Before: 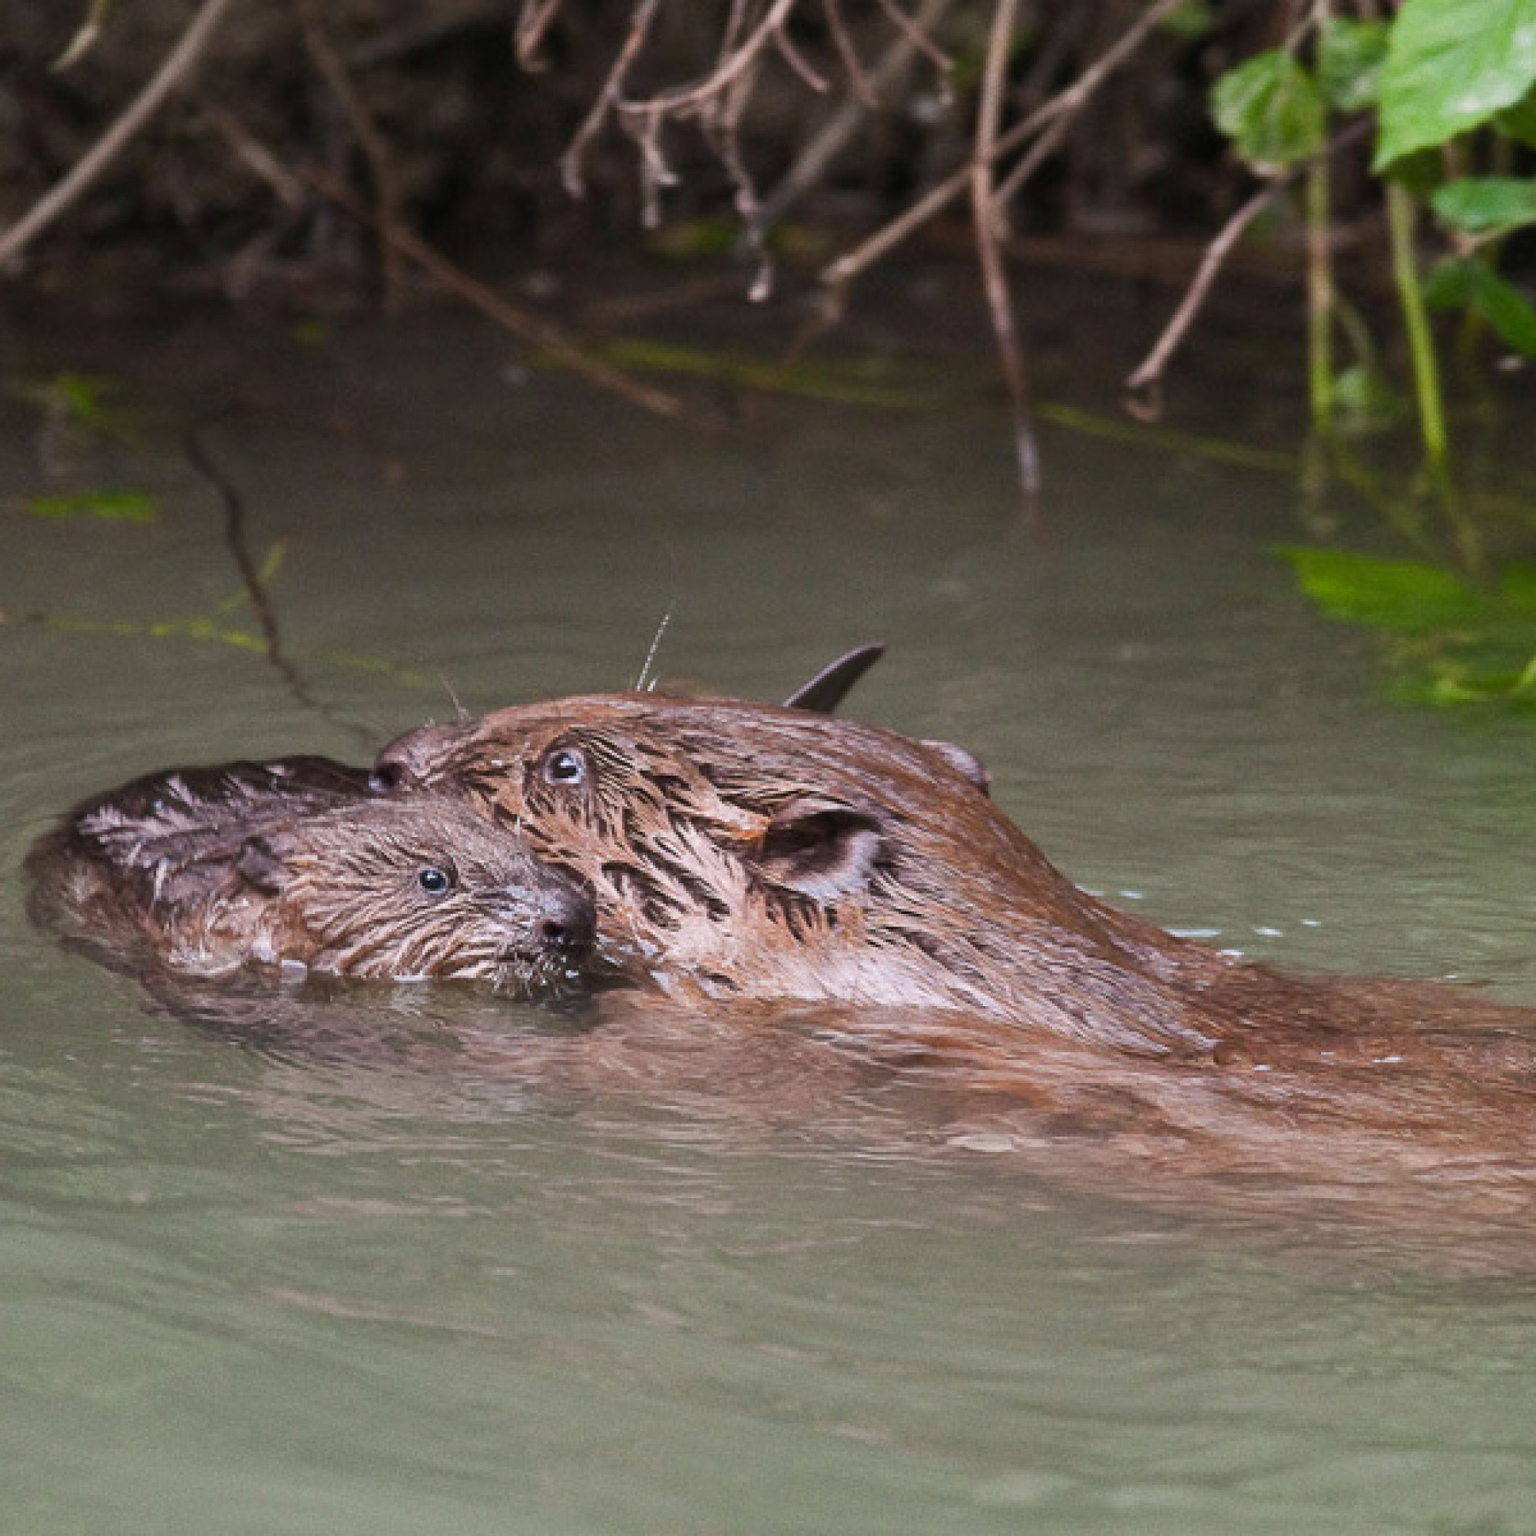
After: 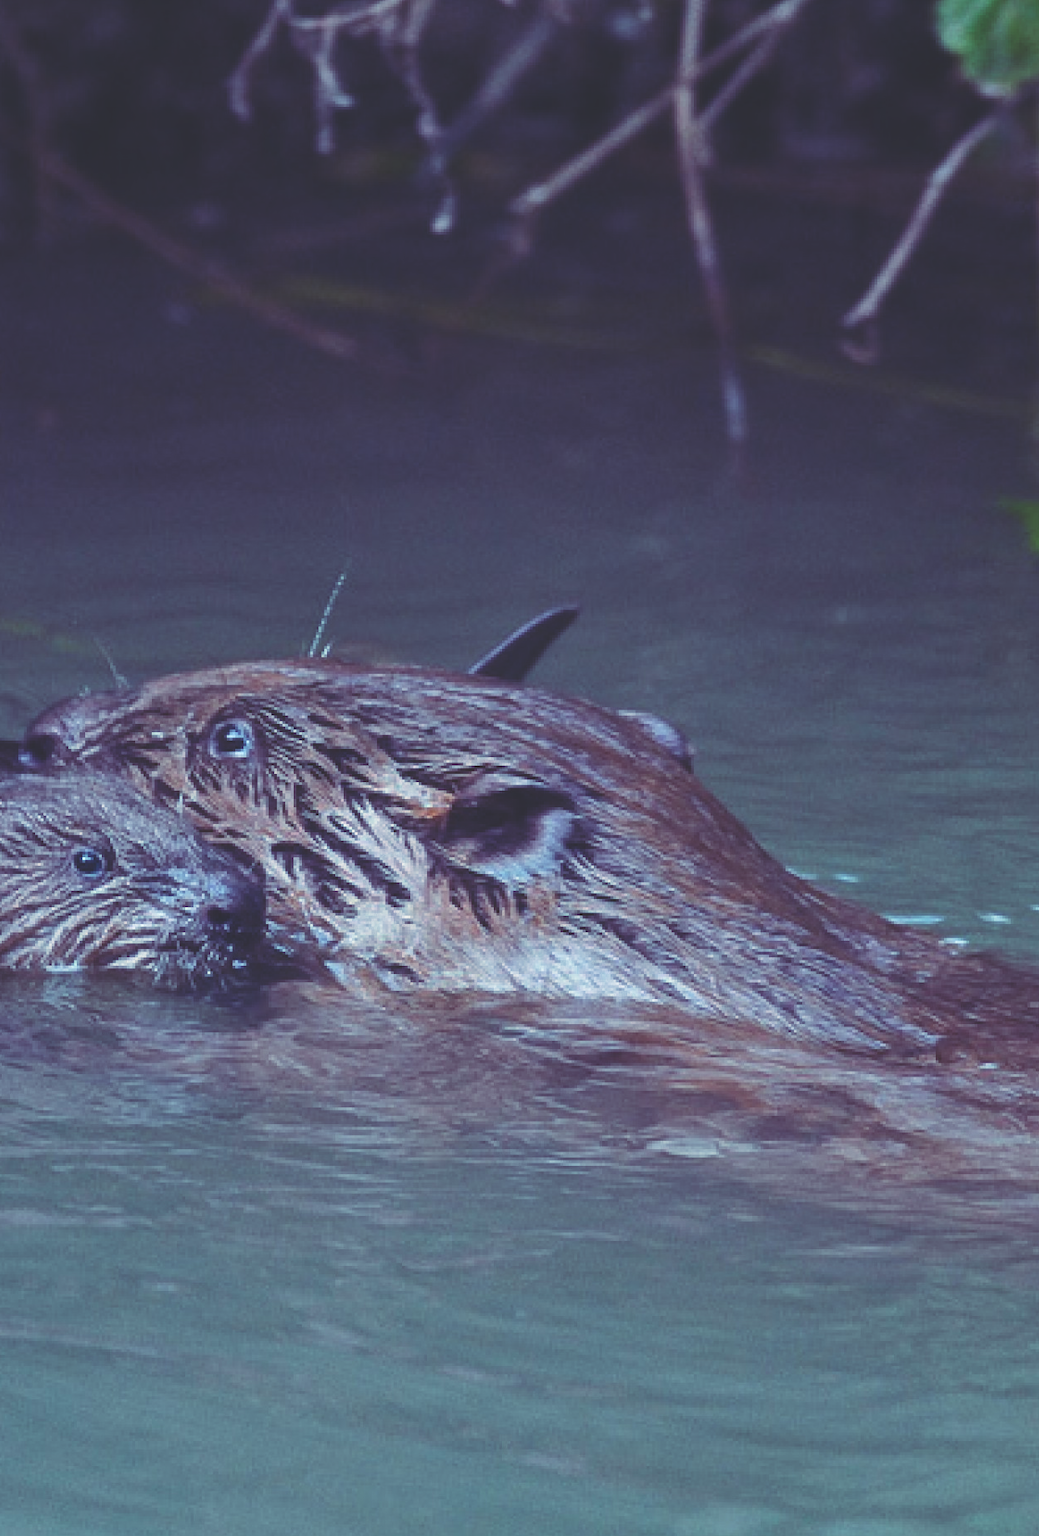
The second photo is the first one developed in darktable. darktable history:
crop and rotate: left 22.918%, top 5.629%, right 14.711%, bottom 2.247%
rgb curve: curves: ch0 [(0, 0.186) (0.314, 0.284) (0.576, 0.466) (0.805, 0.691) (0.936, 0.886)]; ch1 [(0, 0.186) (0.314, 0.284) (0.581, 0.534) (0.771, 0.746) (0.936, 0.958)]; ch2 [(0, 0.216) (0.275, 0.39) (1, 1)], mode RGB, independent channels, compensate middle gray true, preserve colors none
